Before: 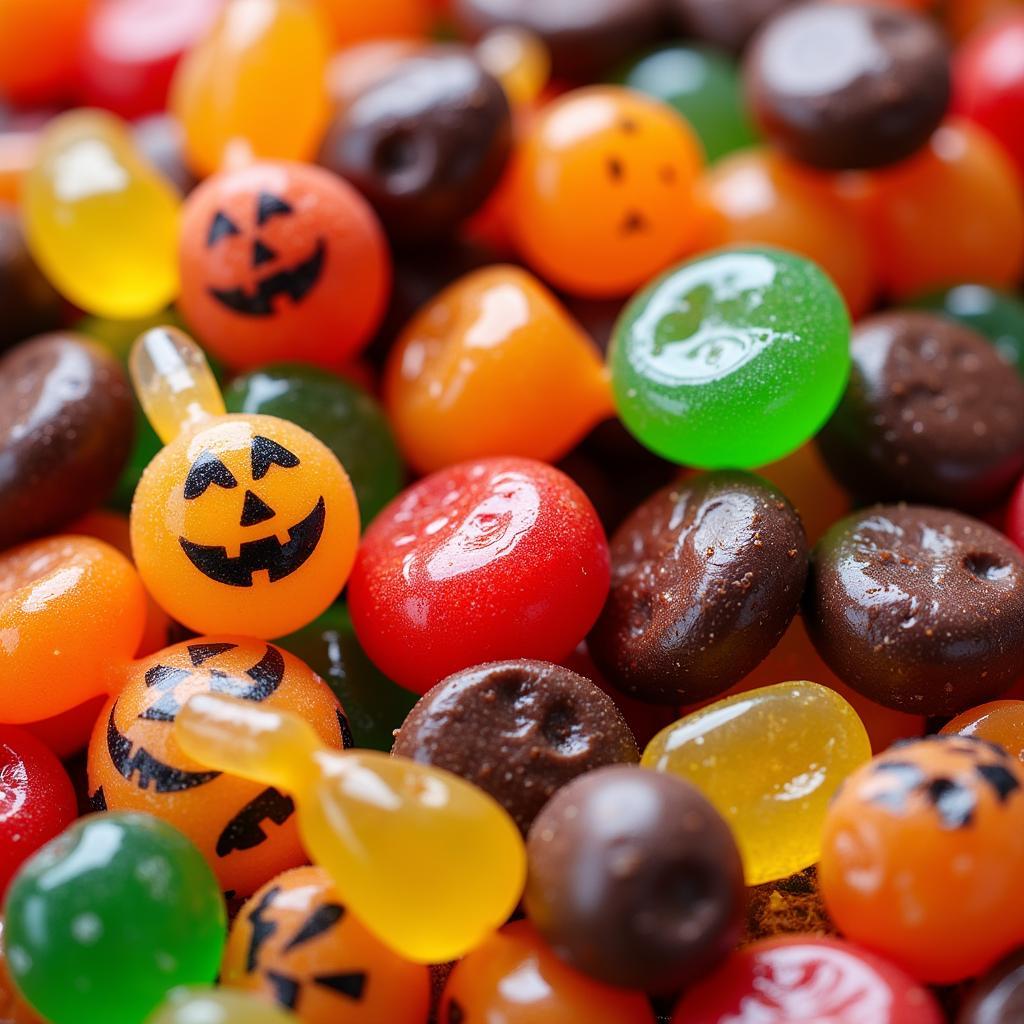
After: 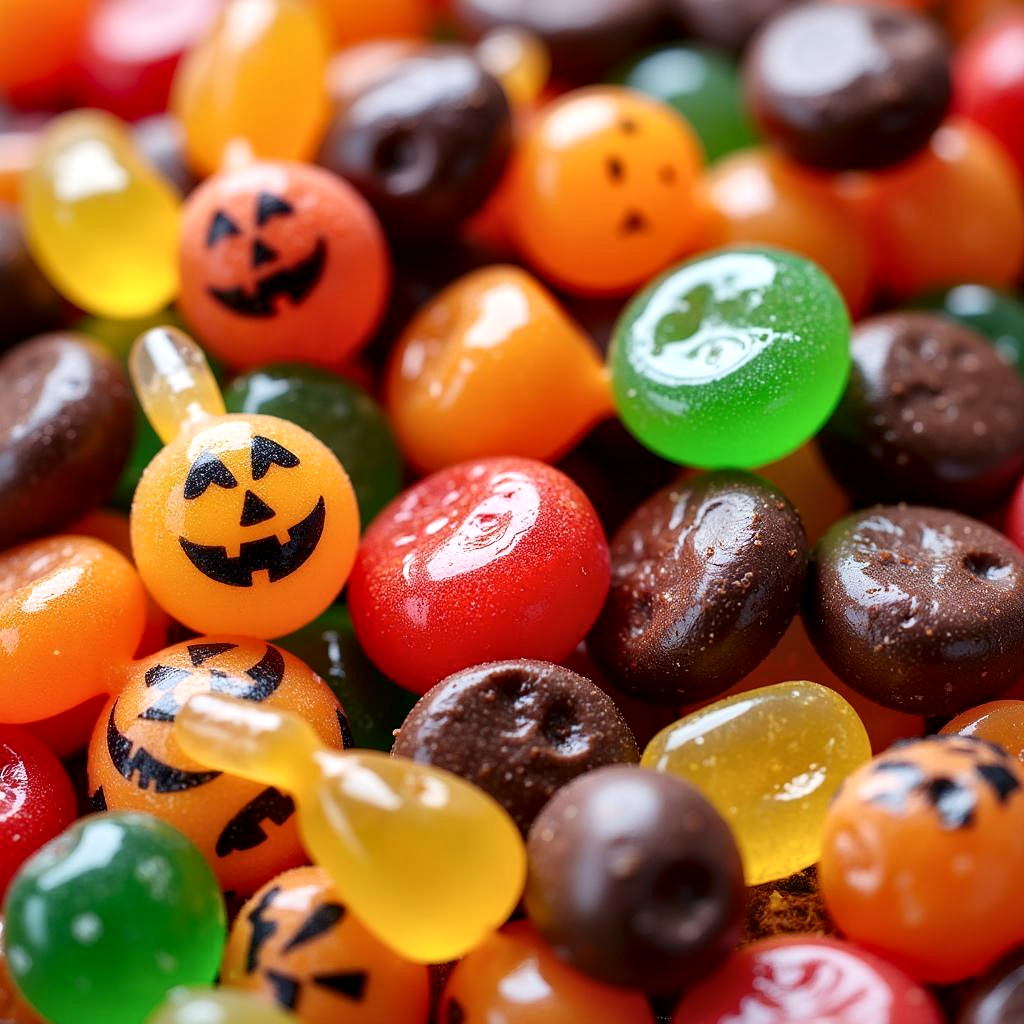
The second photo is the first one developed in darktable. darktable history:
color correction: highlights b* -0.006, saturation 0.981
local contrast: mode bilateral grid, contrast 19, coarseness 51, detail 171%, midtone range 0.2
